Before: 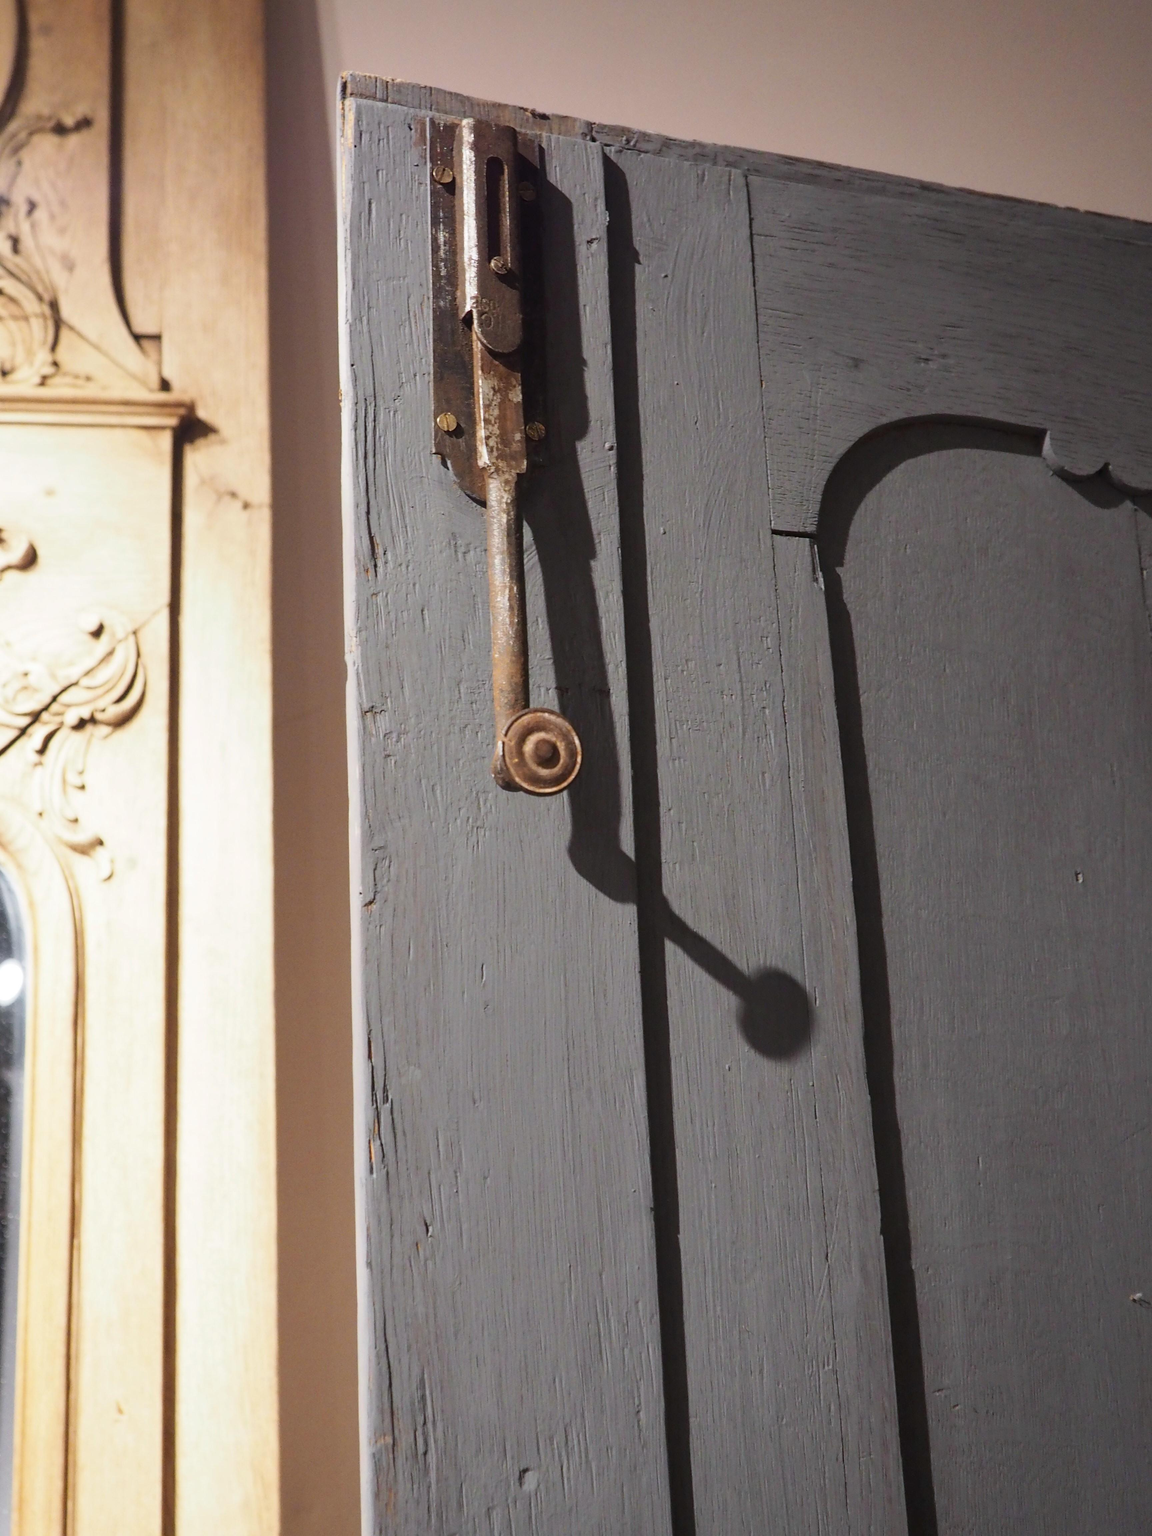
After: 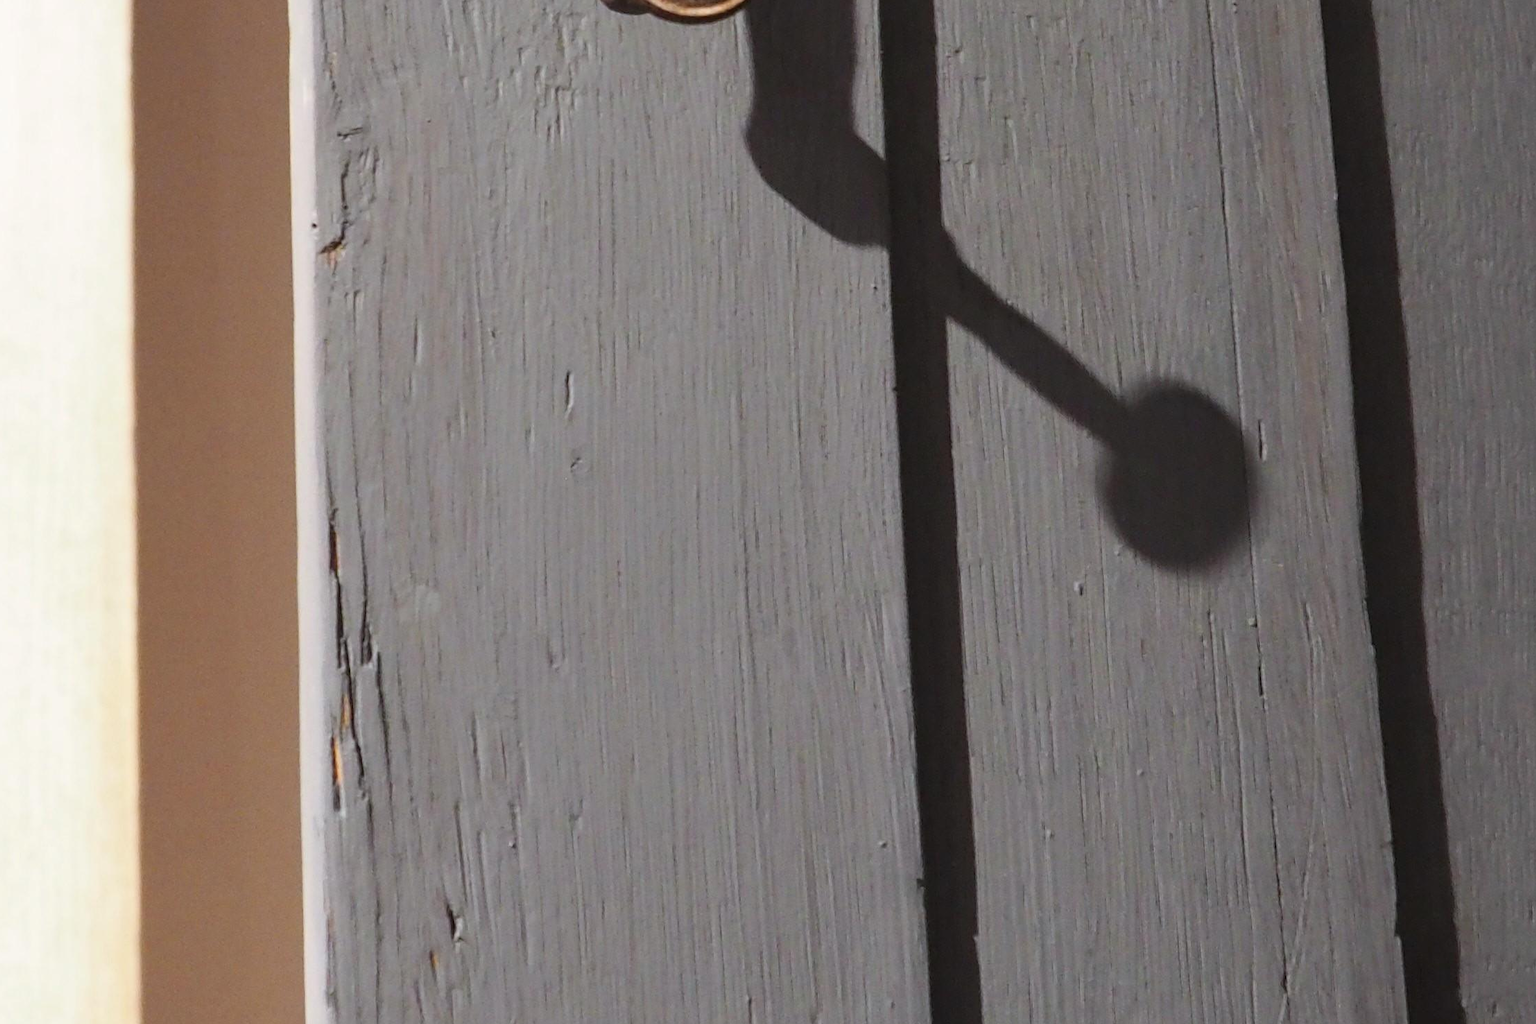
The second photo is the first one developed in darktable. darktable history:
crop: left 18.221%, top 51.111%, right 17.676%, bottom 16.806%
